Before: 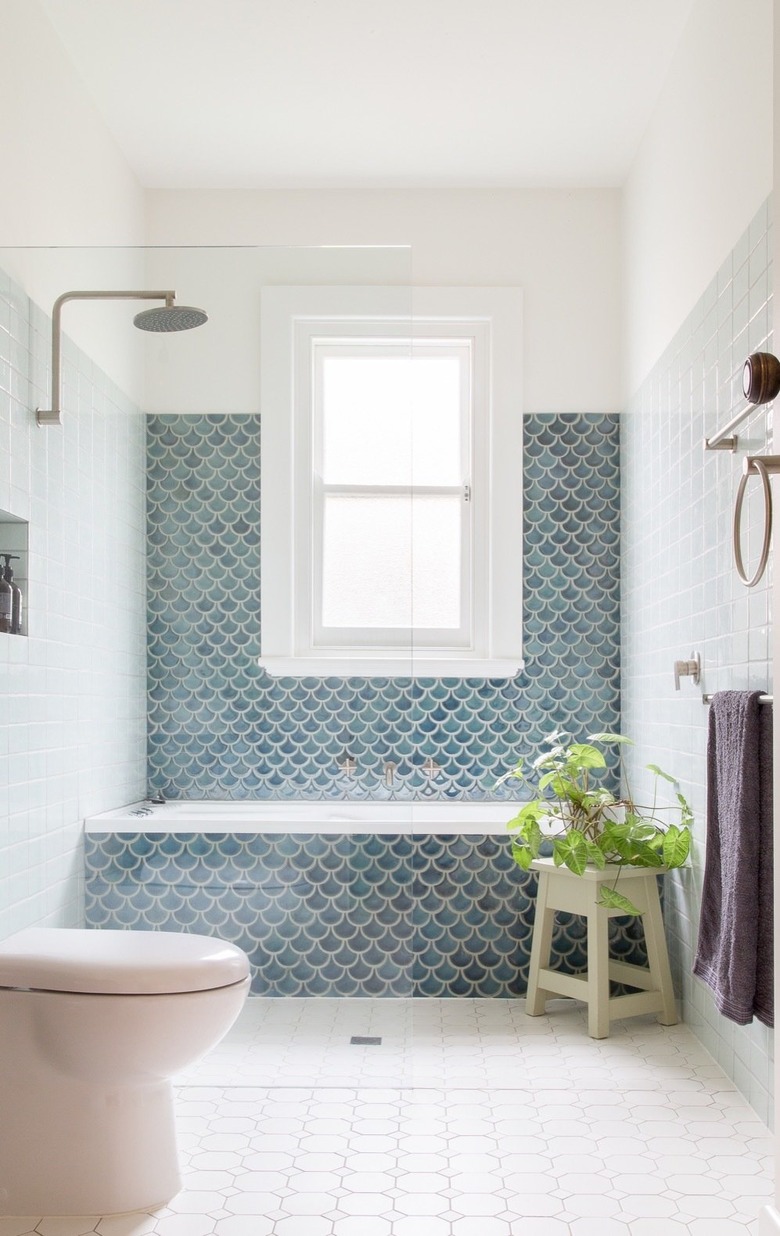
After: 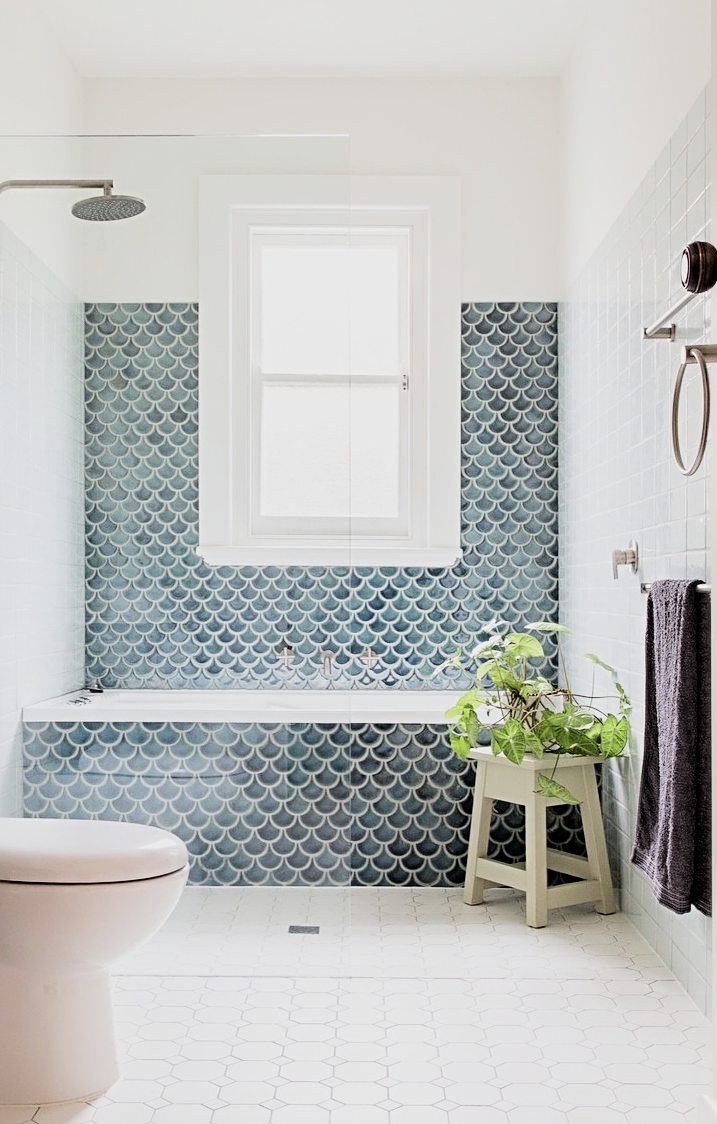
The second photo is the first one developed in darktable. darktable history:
contrast brightness saturation: saturation -0.03
filmic rgb: black relative exposure -5.09 EV, white relative exposure 3.99 EV, hardness 2.88, contrast 1.408, highlights saturation mix -31.17%
crop and rotate: left 8.051%, top 8.983%
exposure: black level correction -0.004, exposure 0.058 EV, compensate highlight preservation false
sharpen: radius 3.985
